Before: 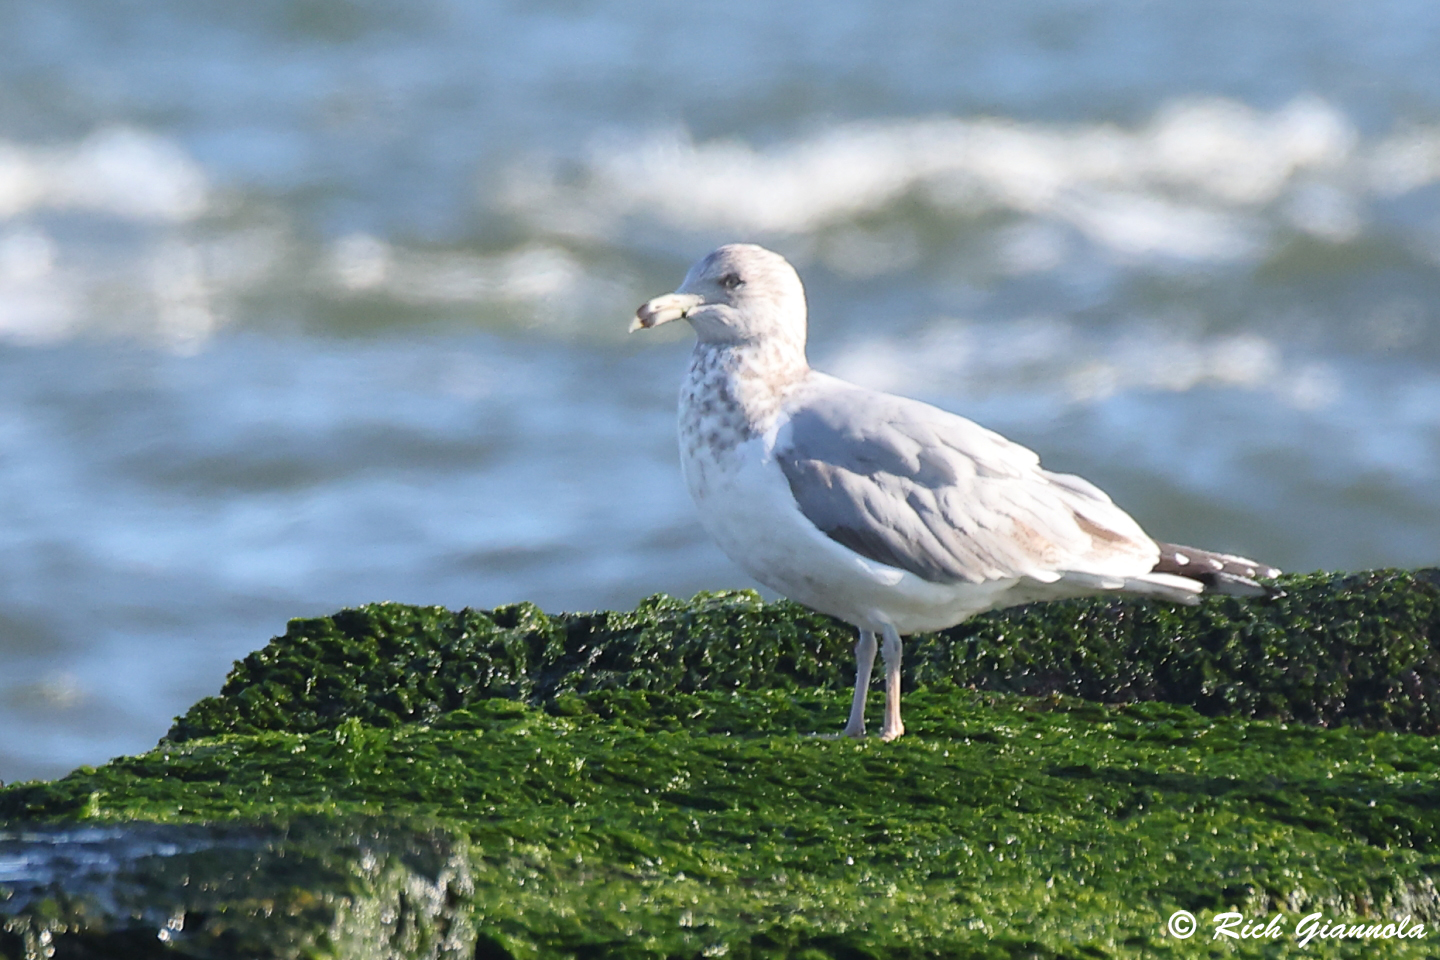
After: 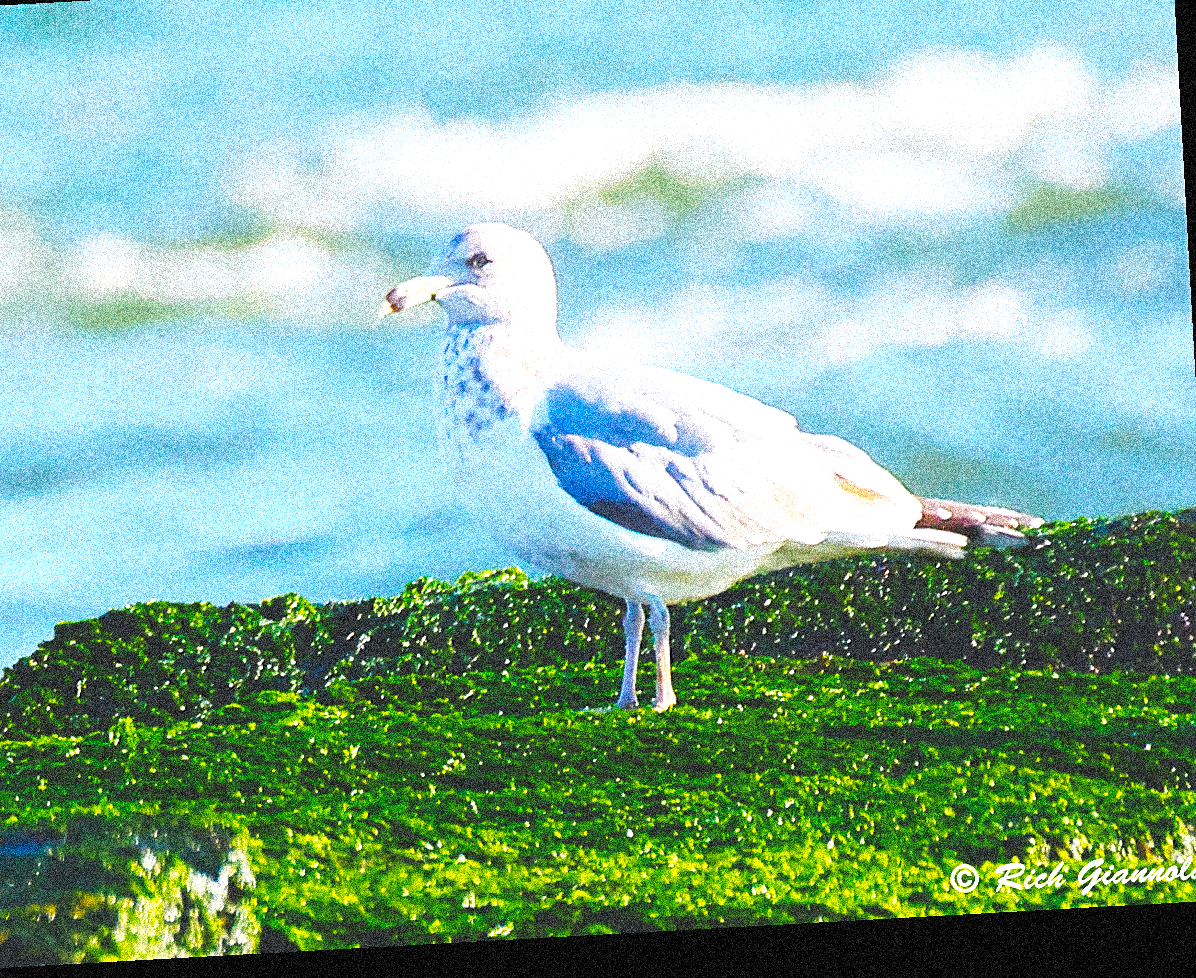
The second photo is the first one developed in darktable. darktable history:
exposure: exposure 0.2 EV, compensate highlight preservation false
crop and rotate: left 17.959%, top 5.771%, right 1.742%
grain: coarseness 3.75 ISO, strength 100%, mid-tones bias 0%
tone curve: curves: ch0 [(0, 0) (0.003, 0.183) (0.011, 0.183) (0.025, 0.184) (0.044, 0.188) (0.069, 0.197) (0.1, 0.204) (0.136, 0.212) (0.177, 0.226) (0.224, 0.24) (0.277, 0.273) (0.335, 0.322) (0.399, 0.388) (0.468, 0.468) (0.543, 0.579) (0.623, 0.686) (0.709, 0.792) (0.801, 0.877) (0.898, 0.939) (1, 1)], preserve colors none
sharpen: on, module defaults
color balance rgb: linear chroma grading › global chroma 42%, perceptual saturation grading › global saturation 42%, perceptual brilliance grading › global brilliance 25%, global vibrance 33%
rotate and perspective: rotation -3.18°, automatic cropping off
